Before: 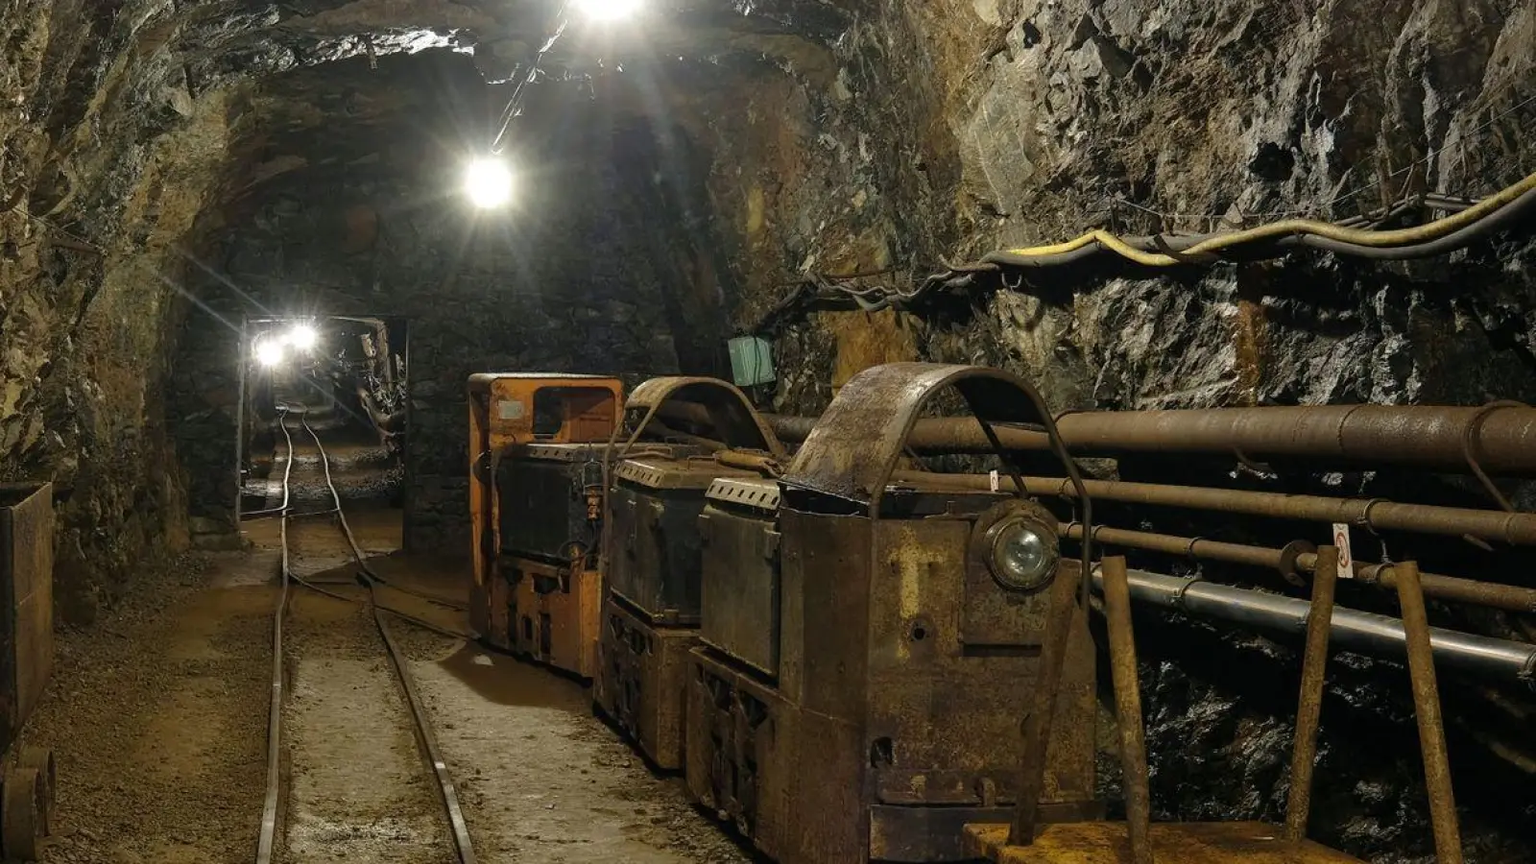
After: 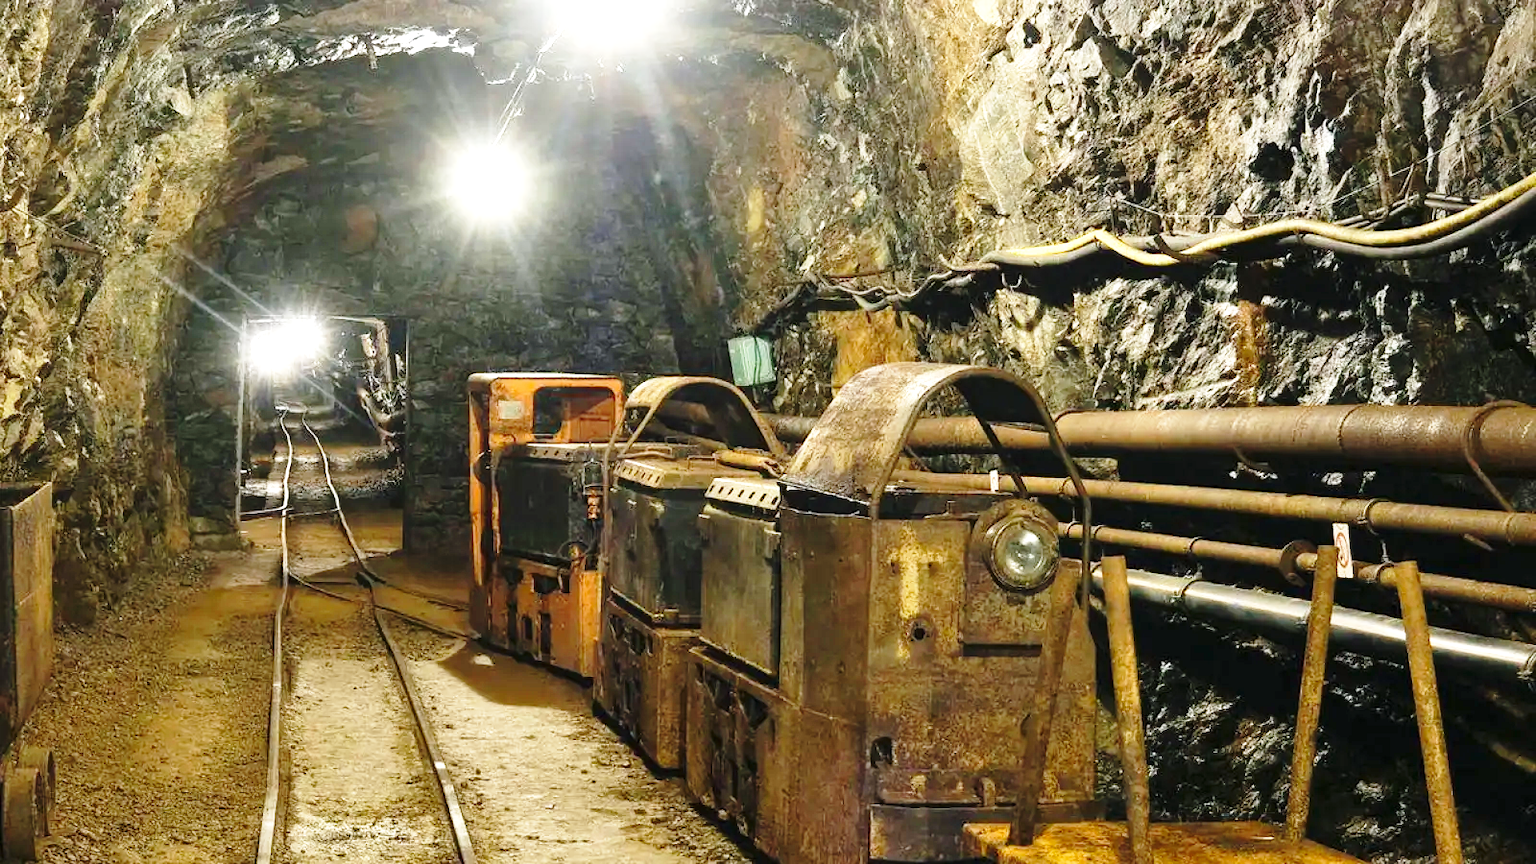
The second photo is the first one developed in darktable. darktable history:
base curve: curves: ch0 [(0, 0) (0.028, 0.03) (0.121, 0.232) (0.46, 0.748) (0.859, 0.968) (1, 1)], preserve colors none
exposure: black level correction 0, exposure 1.2 EV, compensate highlight preservation false
